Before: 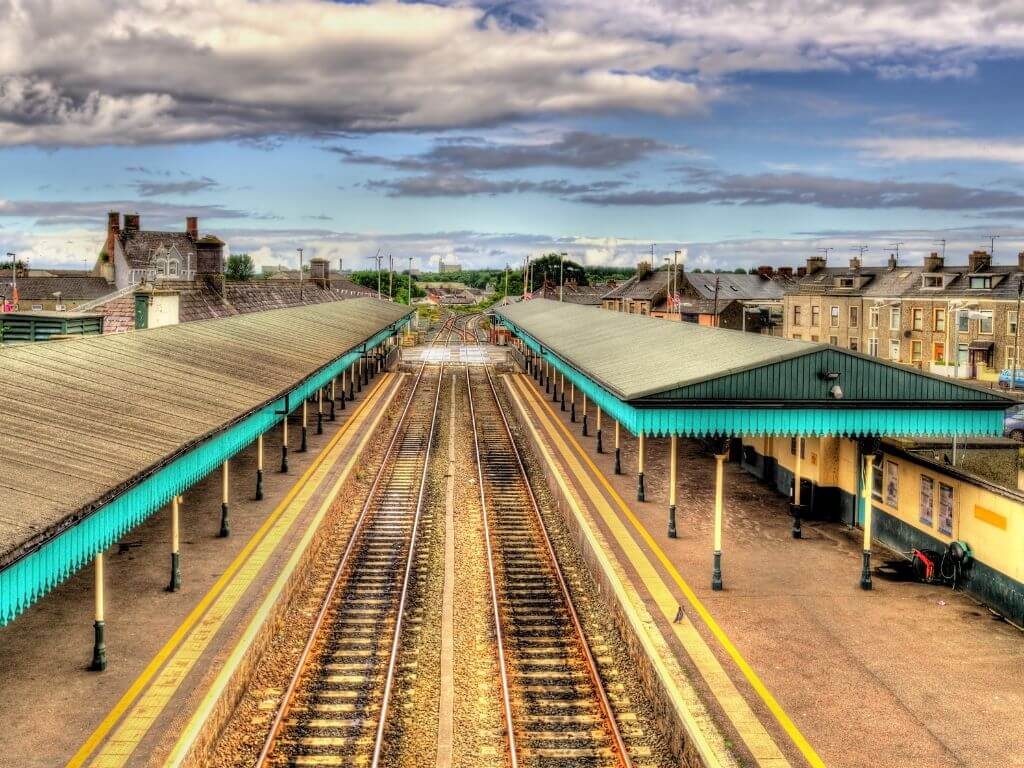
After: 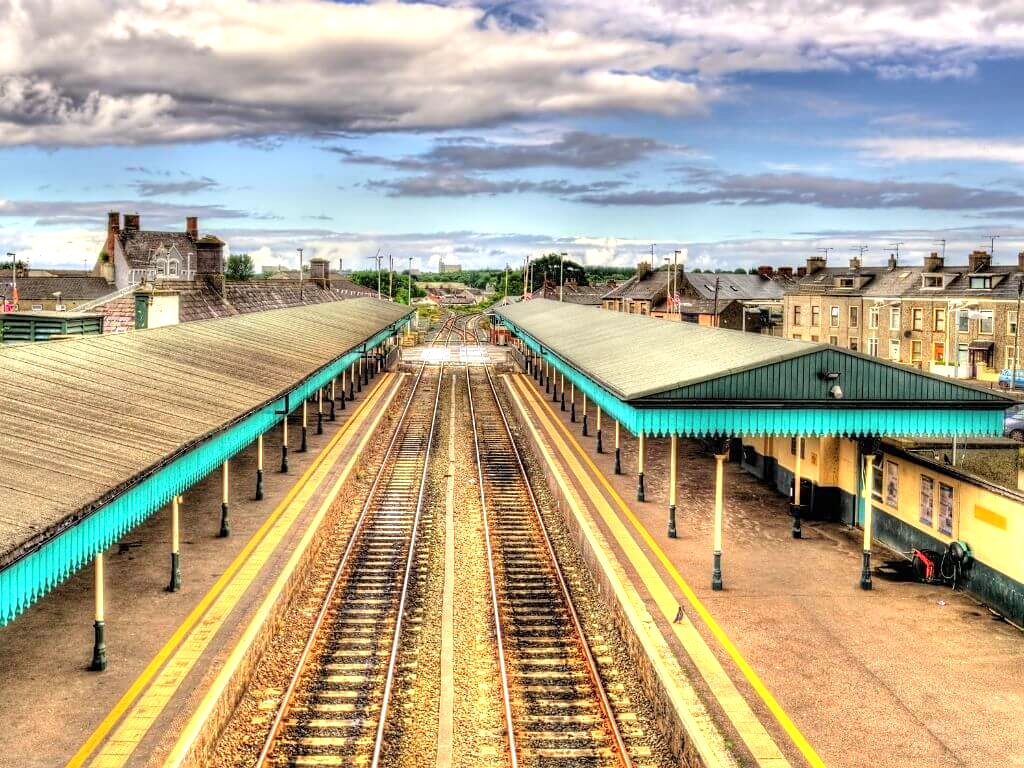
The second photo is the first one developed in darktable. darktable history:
exposure: black level correction 0, exposure 0.5 EV, compensate exposure bias true, compensate highlight preservation false
sharpen: amount 0.2
